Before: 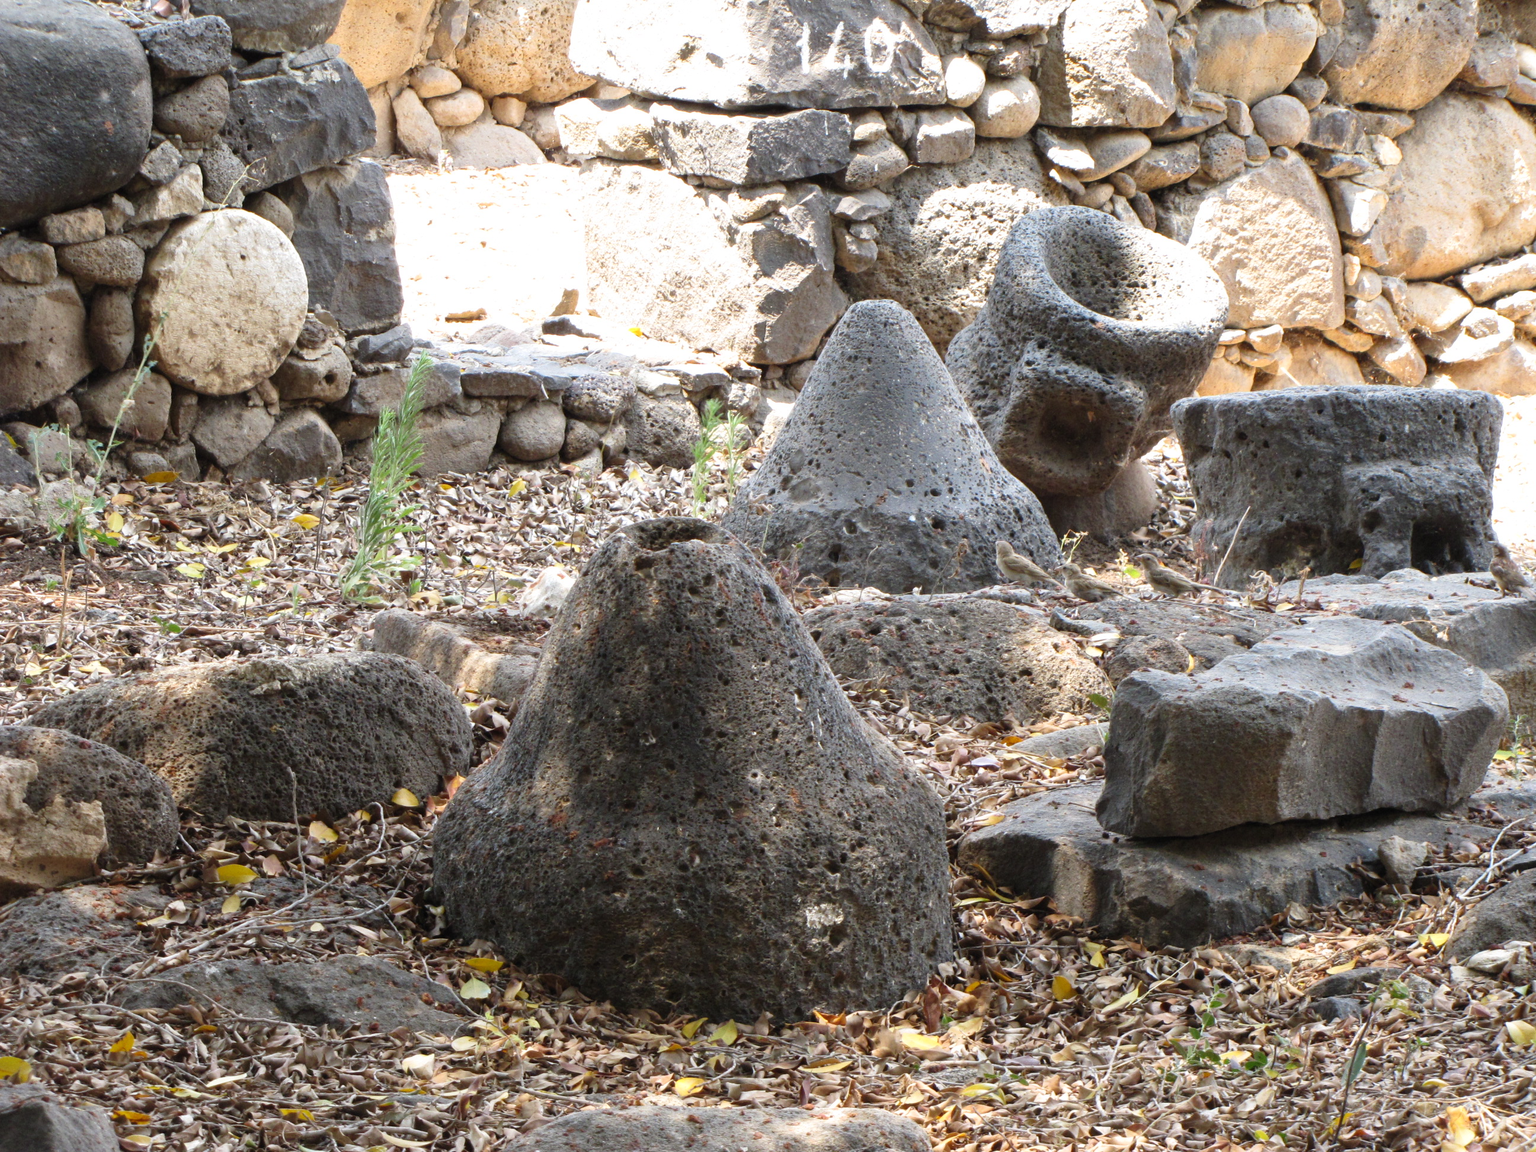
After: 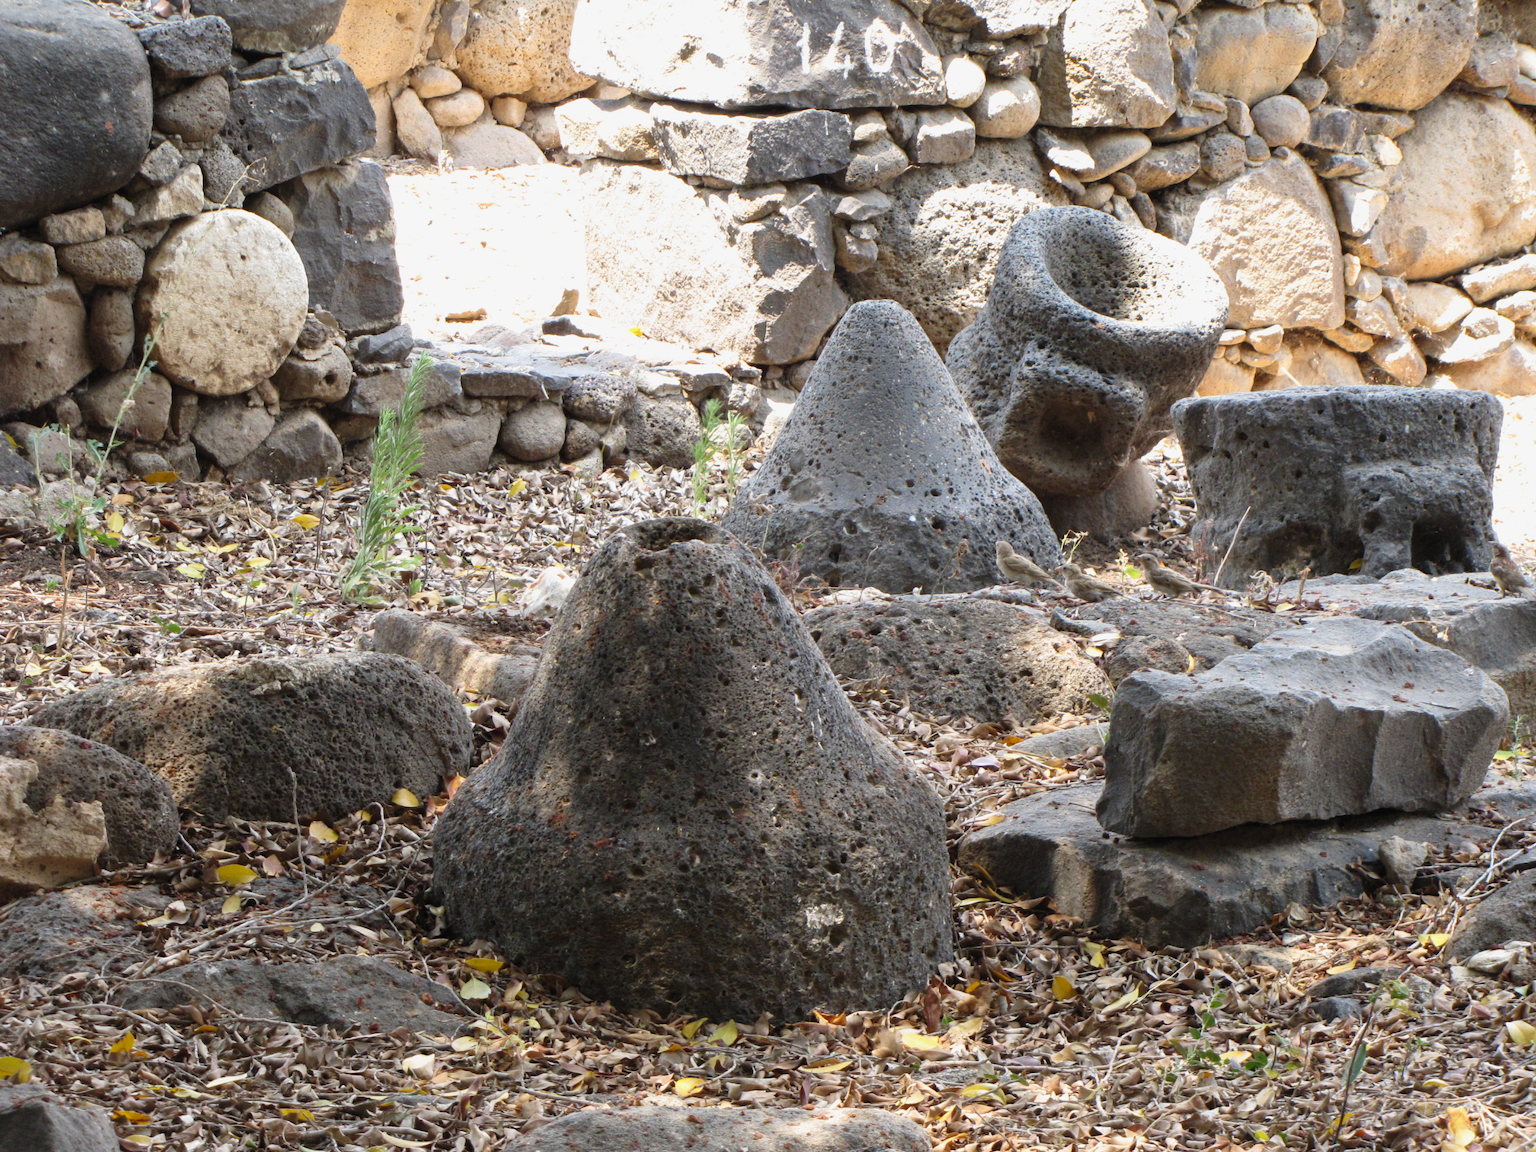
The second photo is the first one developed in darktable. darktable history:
exposure: exposure -0.113 EV, compensate highlight preservation false
